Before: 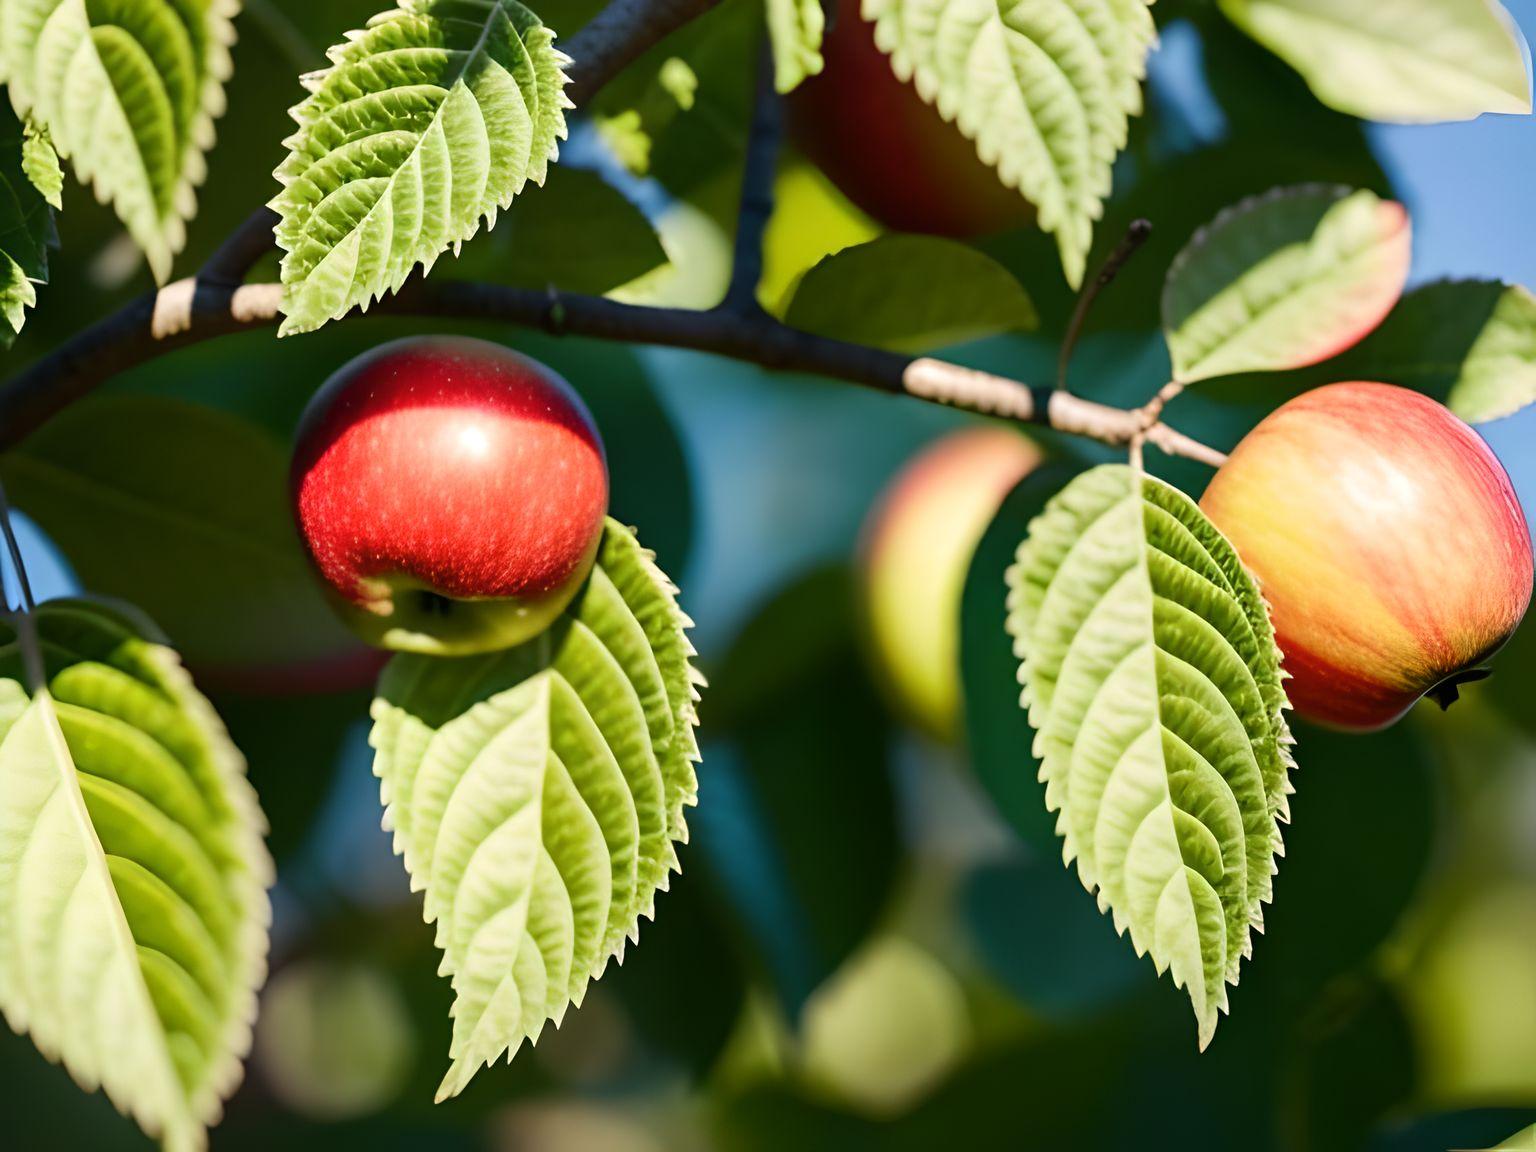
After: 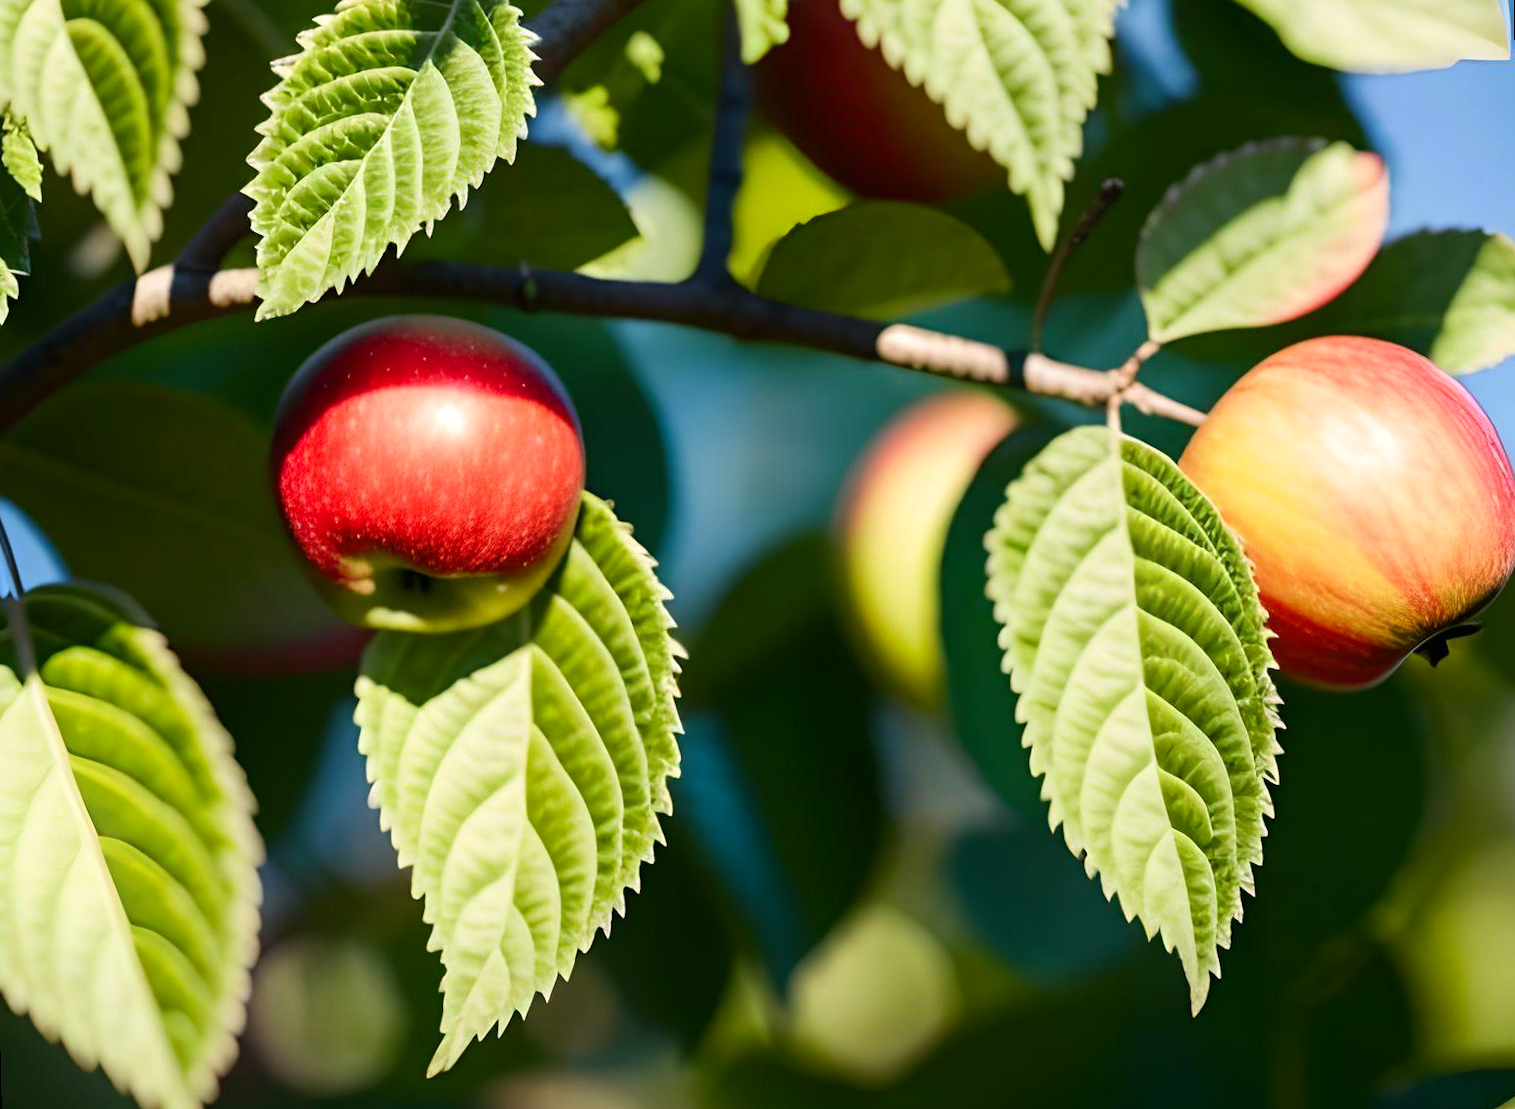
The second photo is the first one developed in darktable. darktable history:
shadows and highlights: shadows -24.28, highlights 49.77, soften with gaussian
rotate and perspective: rotation -1.32°, lens shift (horizontal) -0.031, crop left 0.015, crop right 0.985, crop top 0.047, crop bottom 0.982
contrast brightness saturation: contrast 0.04, saturation 0.07
